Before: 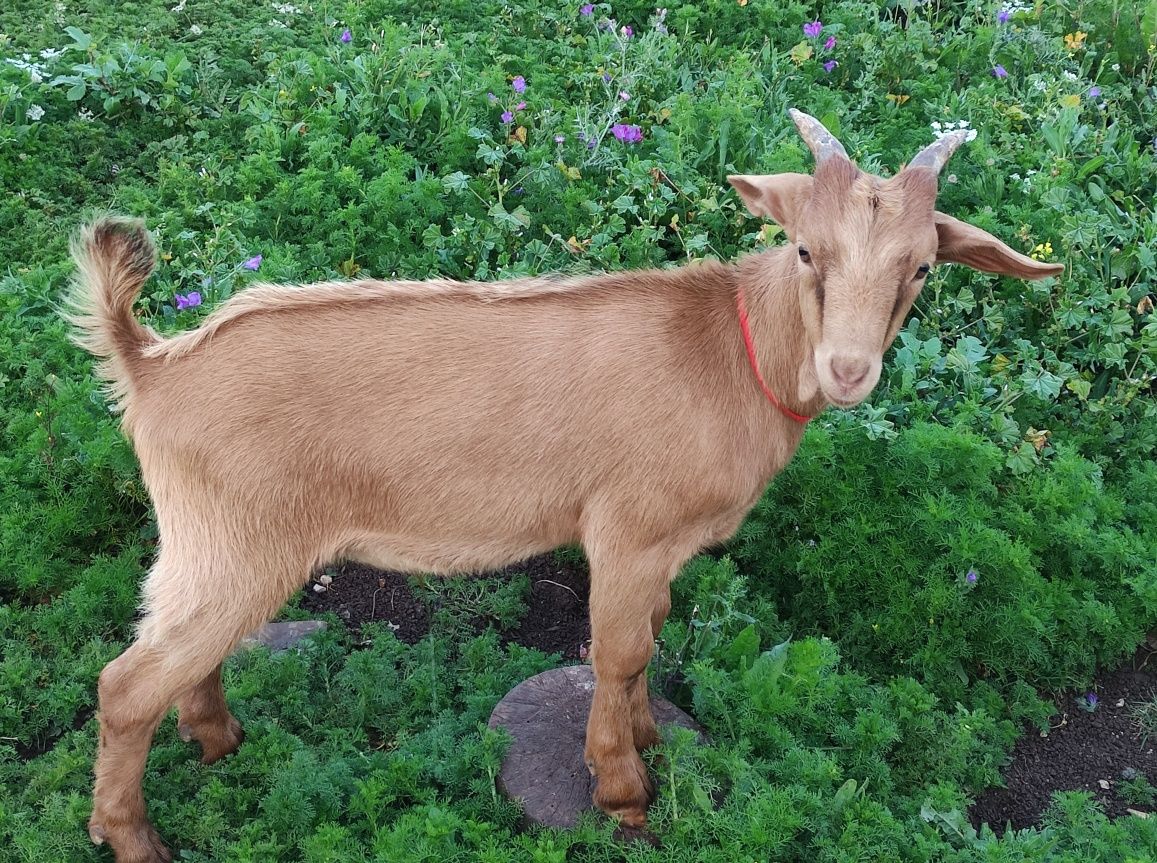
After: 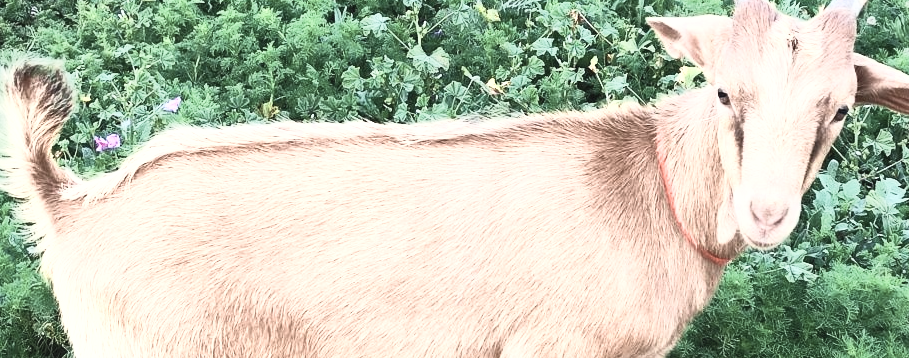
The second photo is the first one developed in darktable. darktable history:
color zones: curves: ch0 [(0.018, 0.548) (0.224, 0.64) (0.425, 0.447) (0.675, 0.575) (0.732, 0.579)]; ch1 [(0.066, 0.487) (0.25, 0.5) (0.404, 0.43) (0.75, 0.421) (0.956, 0.421)]; ch2 [(0.044, 0.561) (0.215, 0.465) (0.399, 0.544) (0.465, 0.548) (0.614, 0.447) (0.724, 0.43) (0.882, 0.623) (0.956, 0.632)]
contrast brightness saturation: contrast 0.57, brightness 0.57, saturation -0.34
crop: left 7.036%, top 18.398%, right 14.379%, bottom 40.043%
velvia: on, module defaults
